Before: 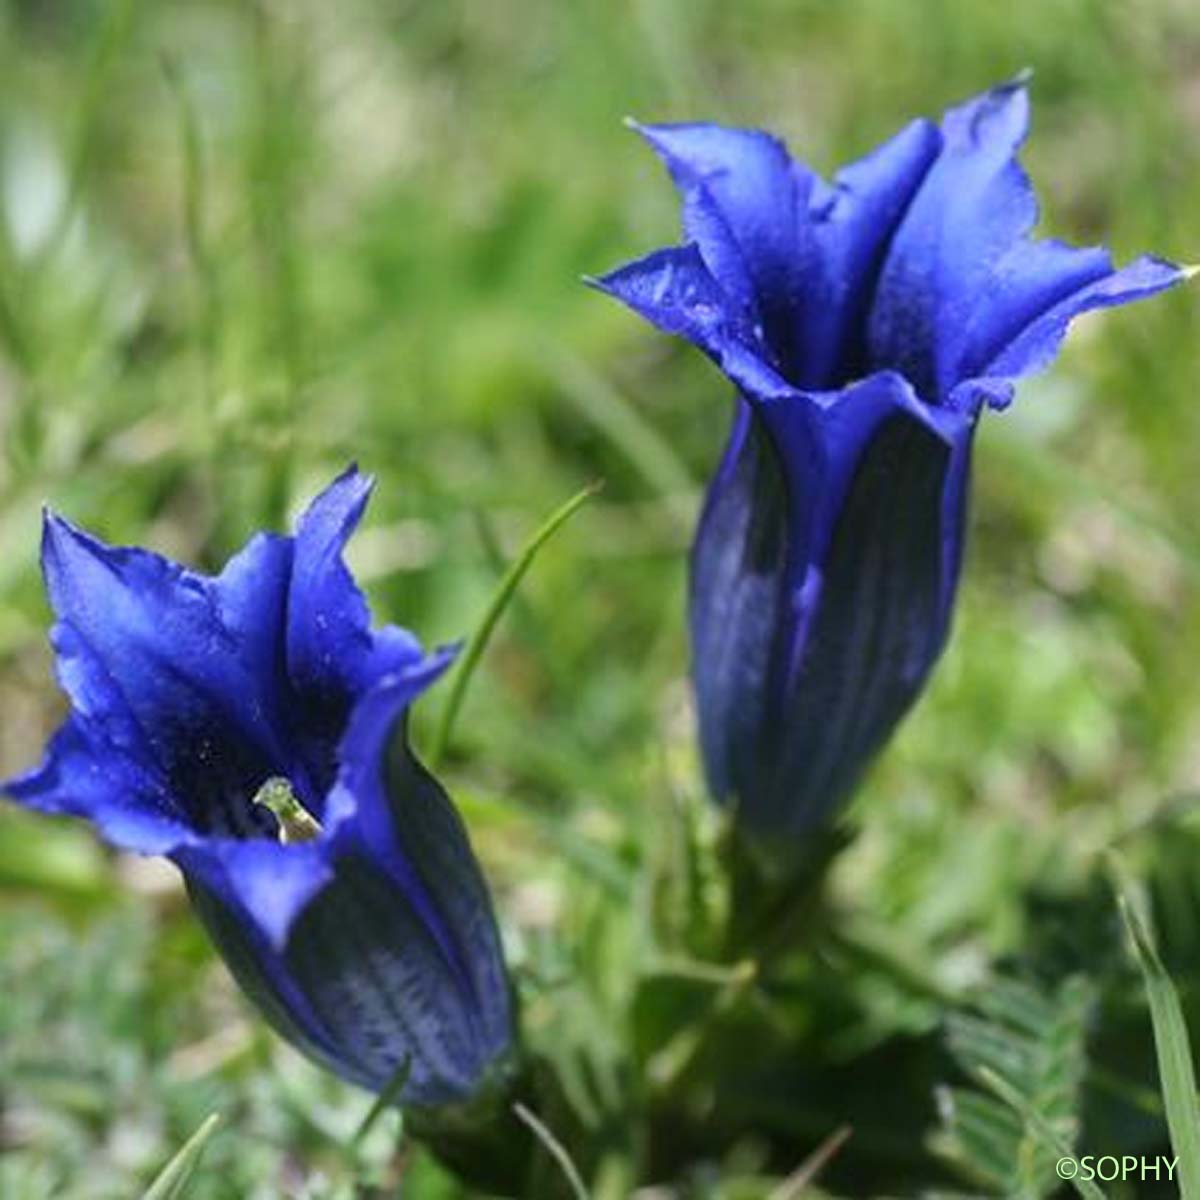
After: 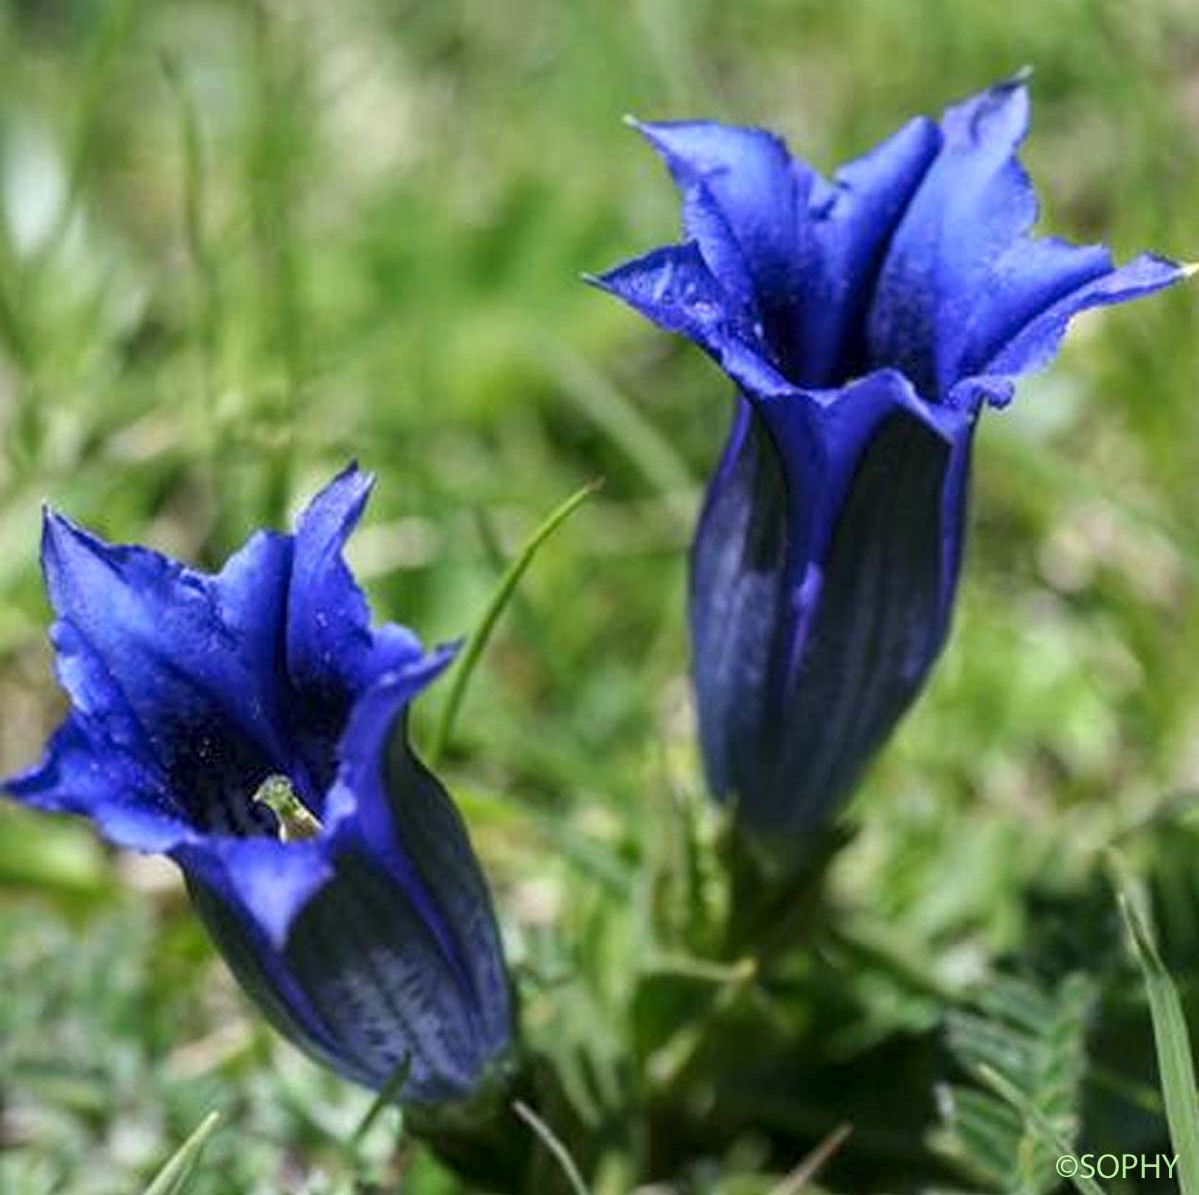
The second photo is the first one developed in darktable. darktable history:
local contrast: on, module defaults
crop: top 0.178%, bottom 0.166%
